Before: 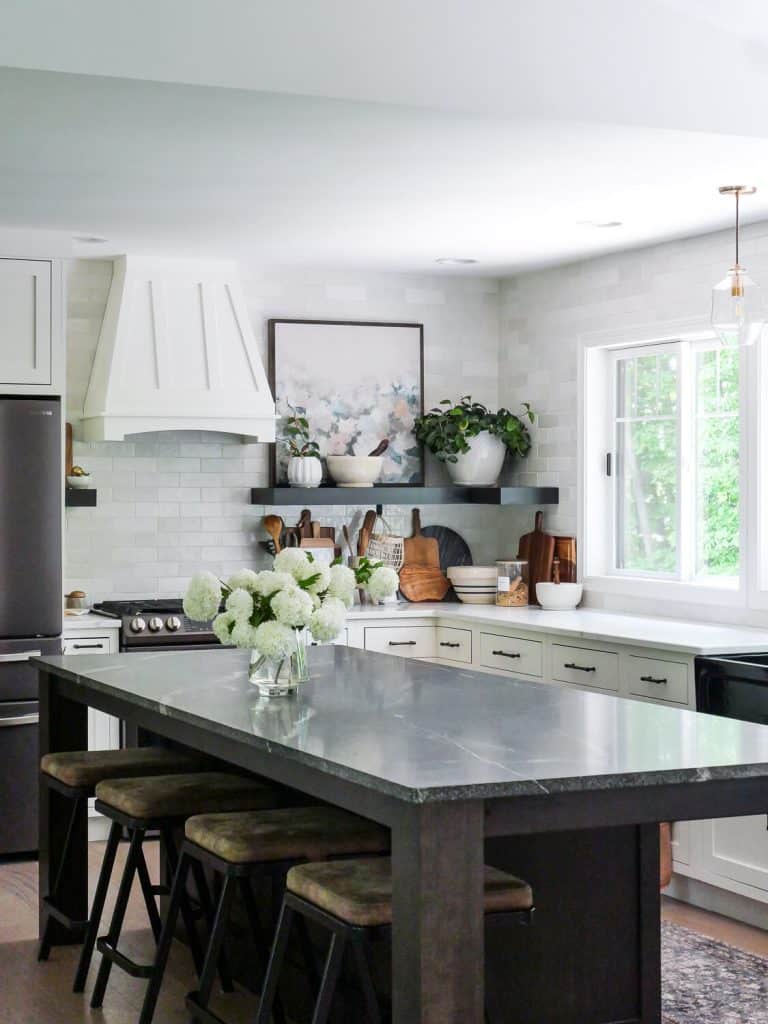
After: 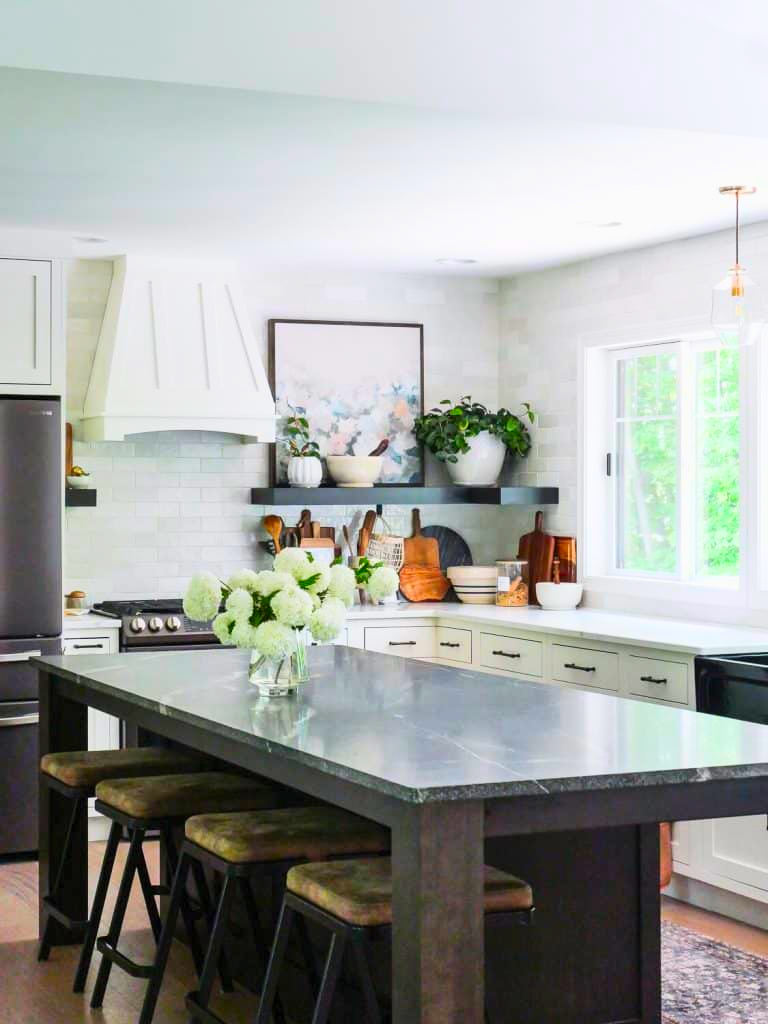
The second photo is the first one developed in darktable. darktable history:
exposure: exposure -0.116 EV, compensate exposure bias true, compensate highlight preservation false
contrast brightness saturation: contrast 0.2, brightness 0.2, saturation 0.8
